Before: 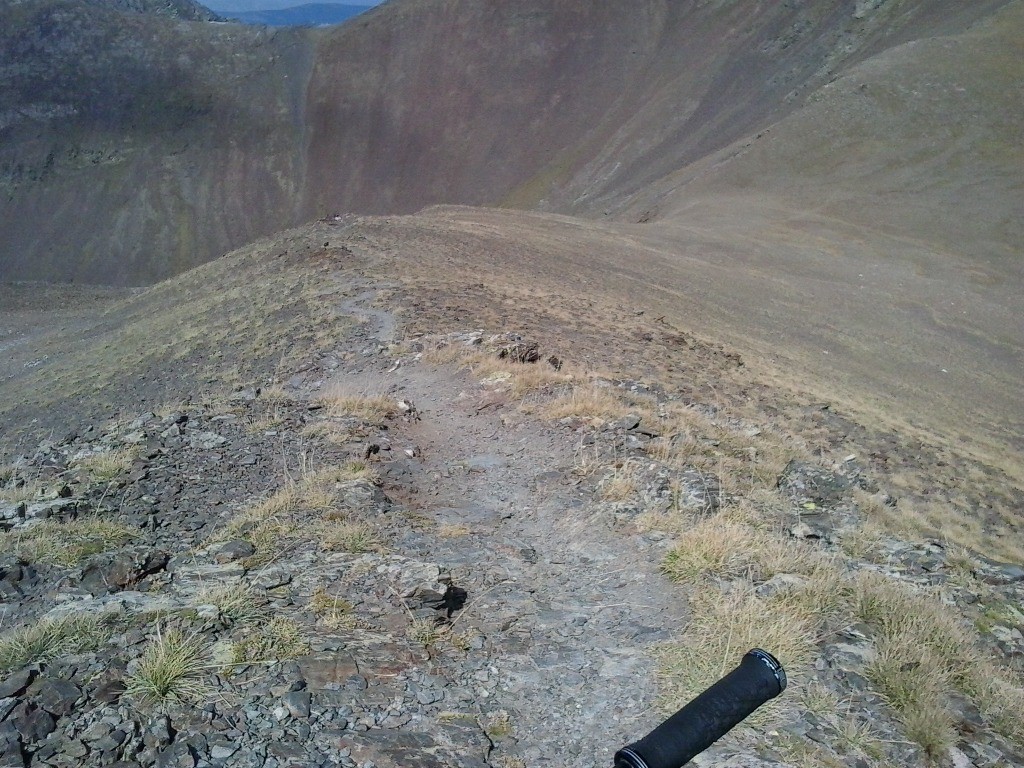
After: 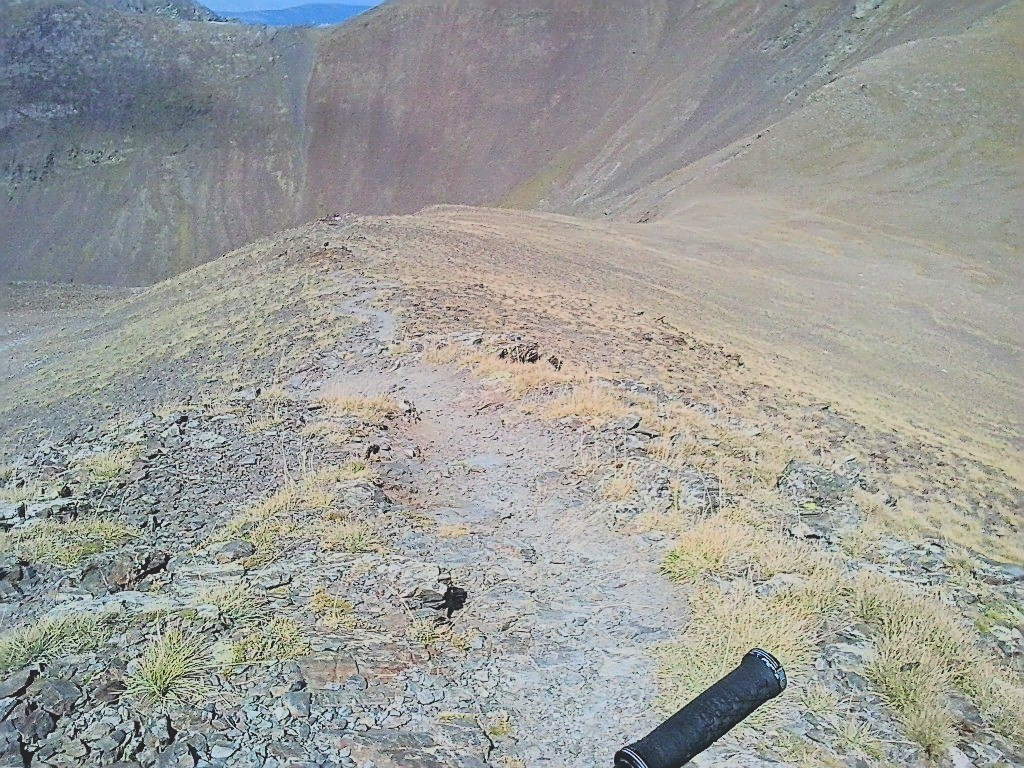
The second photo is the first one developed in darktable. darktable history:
contrast brightness saturation: contrast -0.285
sharpen: amount 1.016
base curve: curves: ch0 [(0, 0) (0.012, 0.01) (0.073, 0.168) (0.31, 0.711) (0.645, 0.957) (1, 1)]
